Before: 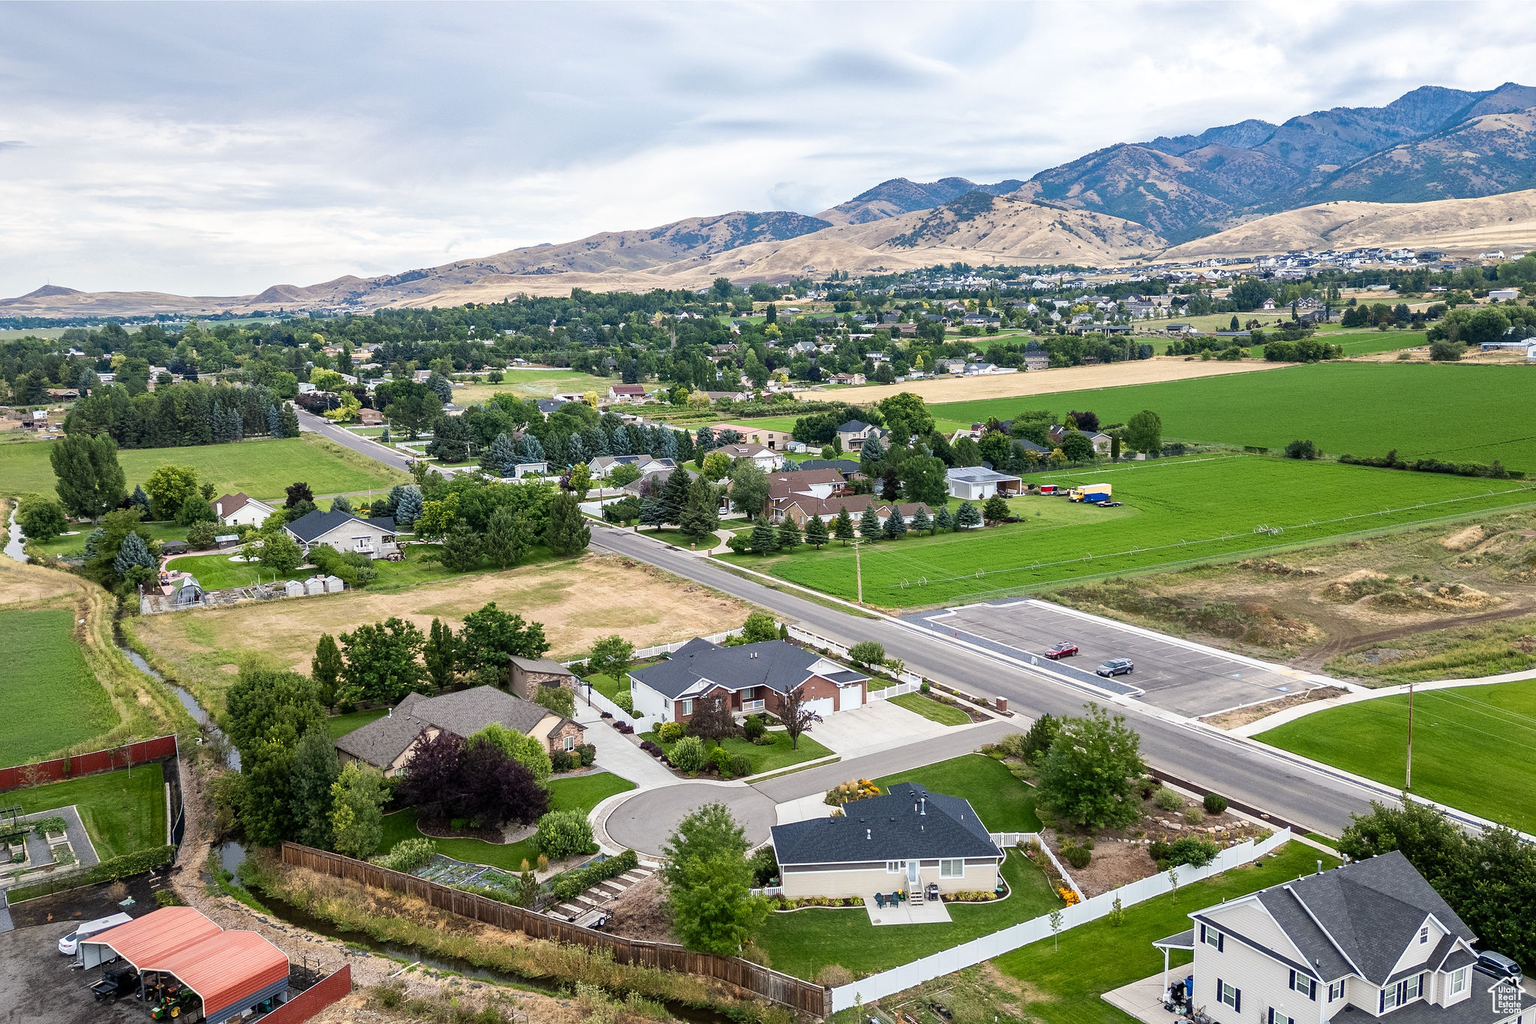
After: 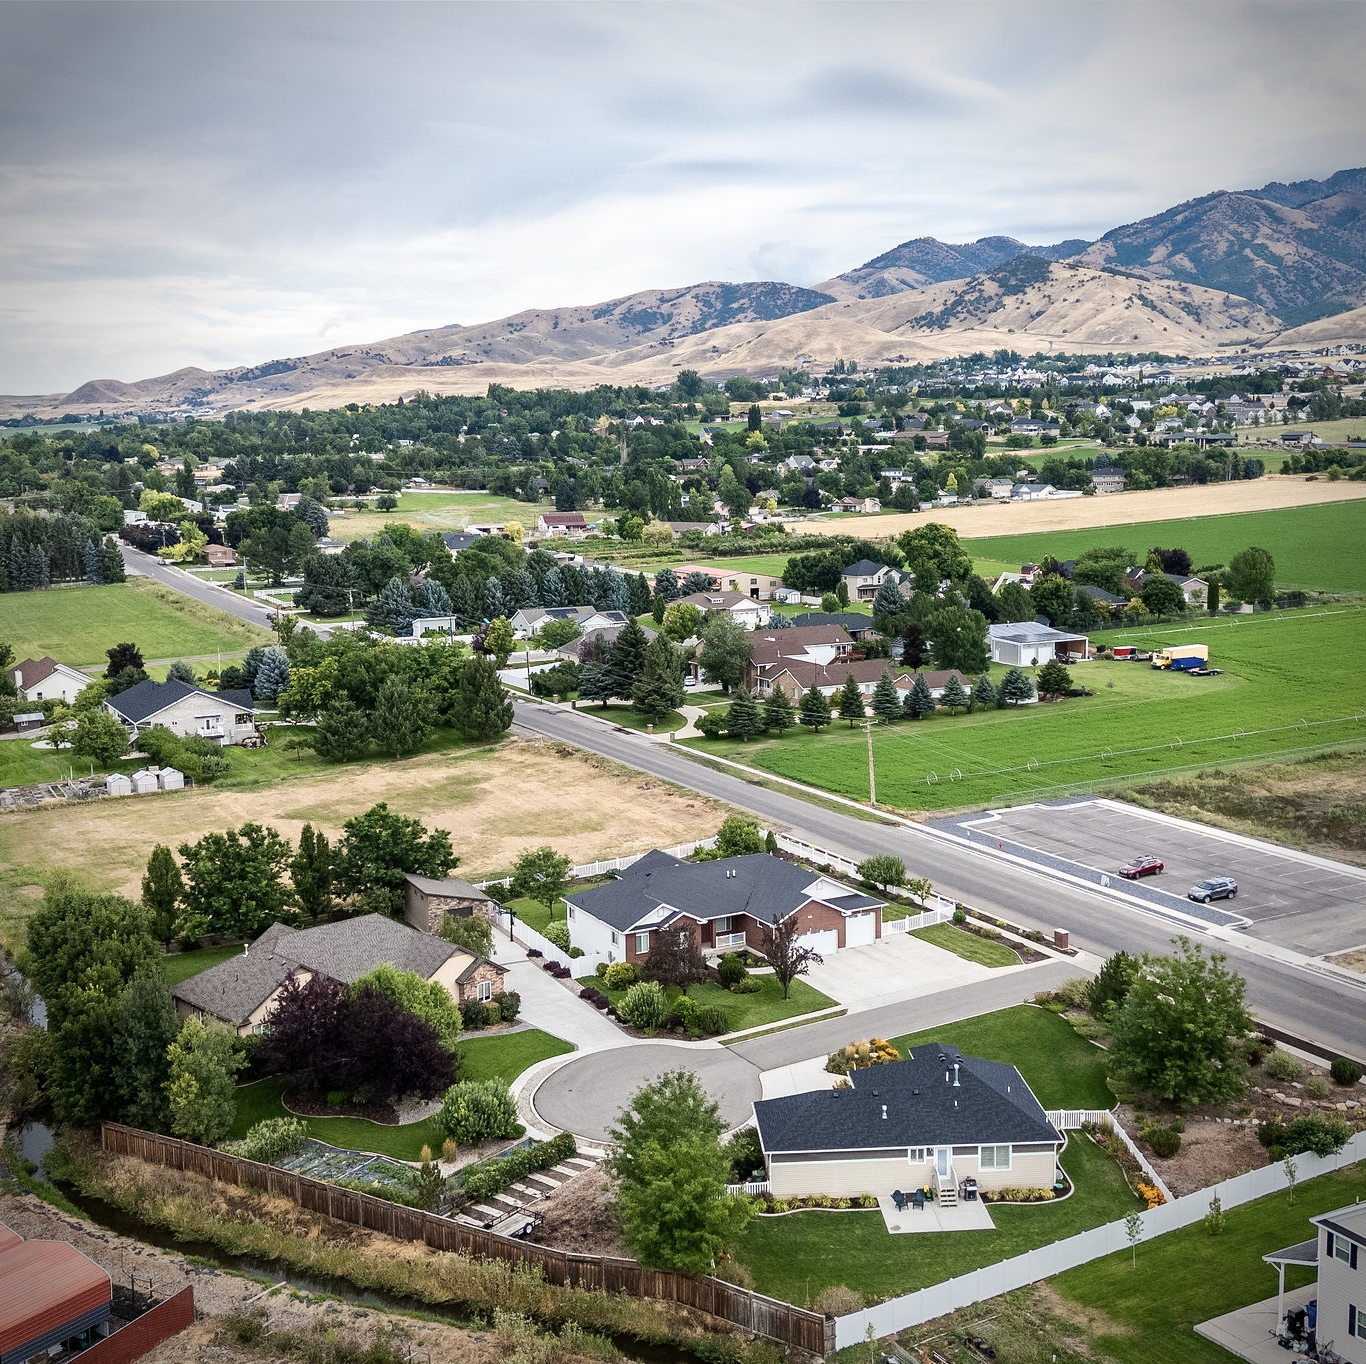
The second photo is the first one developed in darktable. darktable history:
vignetting: brightness -0.639, saturation -0.006
crop and rotate: left 13.38%, right 19.893%
contrast brightness saturation: contrast 0.111, saturation -0.173
